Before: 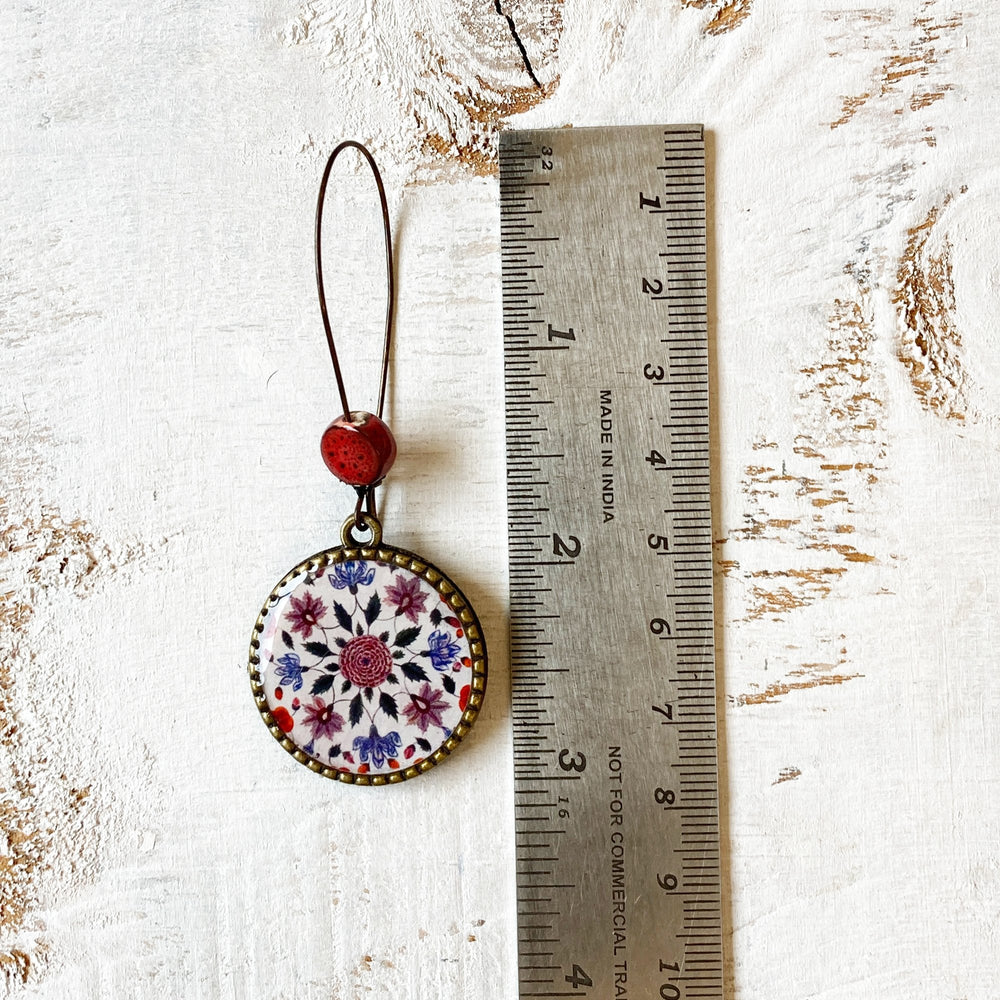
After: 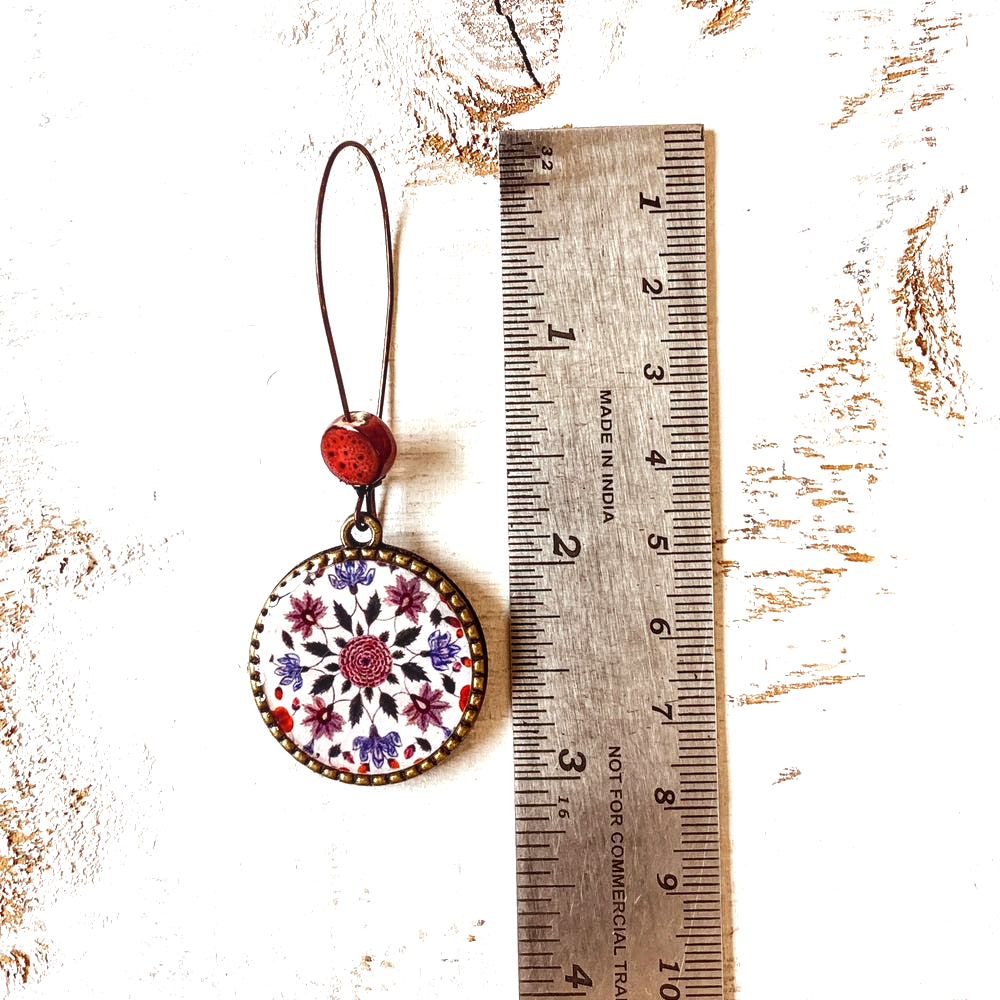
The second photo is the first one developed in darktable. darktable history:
tone equalizer: -8 EV -0.75 EV, -7 EV -0.7 EV, -6 EV -0.6 EV, -5 EV -0.4 EV, -3 EV 0.4 EV, -2 EV 0.6 EV, -1 EV 0.7 EV, +0 EV 0.75 EV, edges refinement/feathering 500, mask exposure compensation -1.57 EV, preserve details no
rgb levels: mode RGB, independent channels, levels [[0, 0.474, 1], [0, 0.5, 1], [0, 0.5, 1]]
local contrast: detail 130%
